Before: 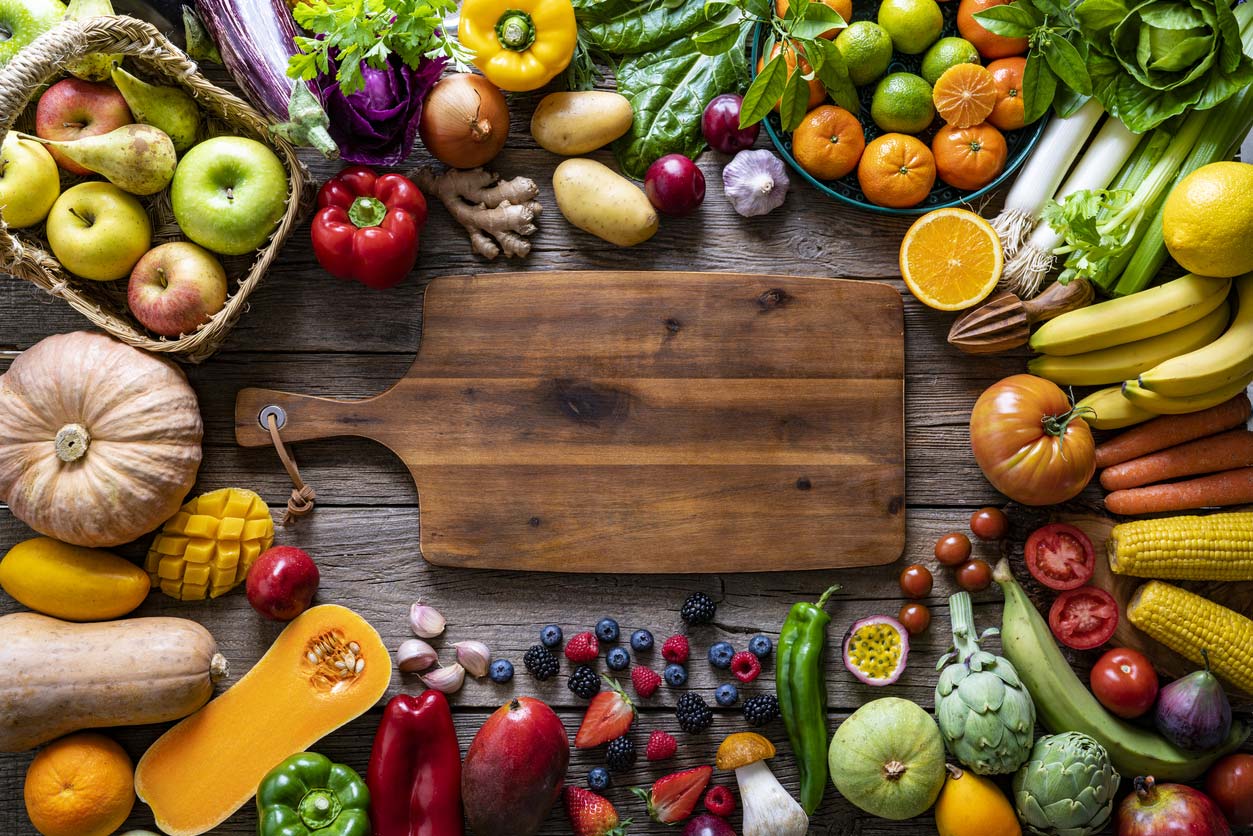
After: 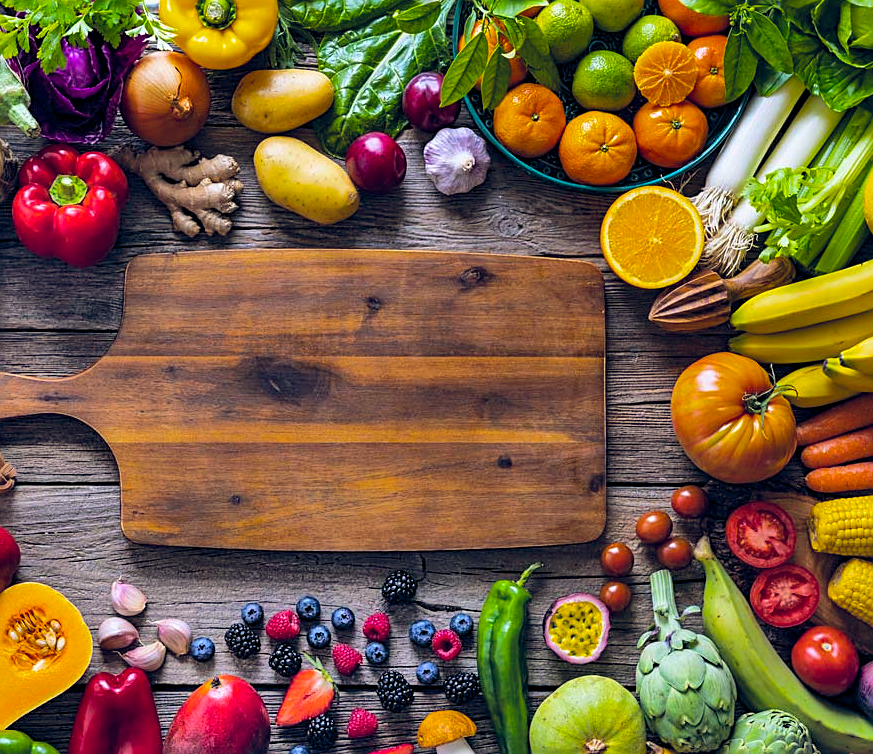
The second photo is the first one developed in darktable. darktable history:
sharpen: on, module defaults
crop and rotate: left 23.915%, top 2.802%, right 6.374%, bottom 6.917%
tone equalizer: on, module defaults
shadows and highlights: radius 124.61, shadows 98.19, white point adjustment -2.88, highlights -98.76, soften with gaussian
color balance rgb: global offset › chroma 0.156%, global offset › hue 254.06°, perceptual saturation grading › global saturation 61.243%, perceptual saturation grading › highlights 21.427%, perceptual saturation grading › shadows -49.423%
